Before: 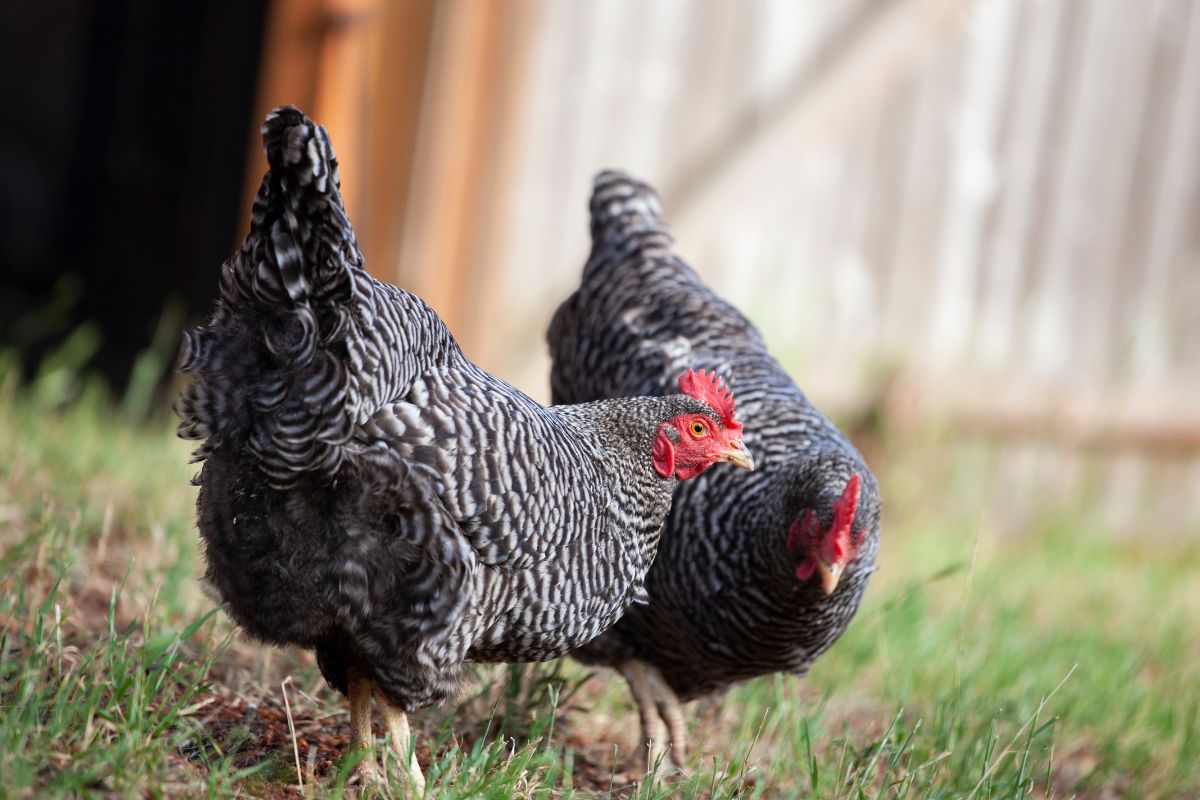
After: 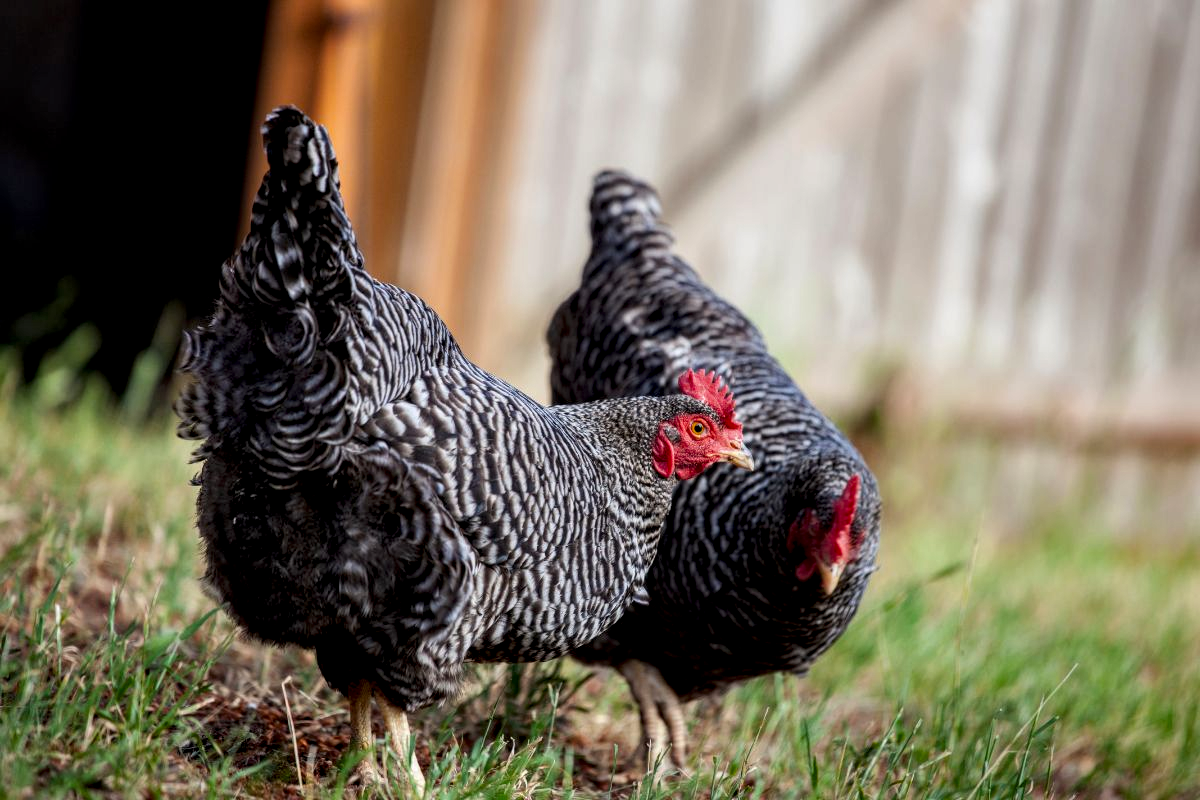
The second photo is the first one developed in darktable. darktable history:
exposure: exposure -0.442 EV, compensate highlight preservation false
local contrast: highlights 60%, shadows 63%, detail 160%
color balance rgb: perceptual saturation grading › global saturation 15.121%, global vibrance 20%
